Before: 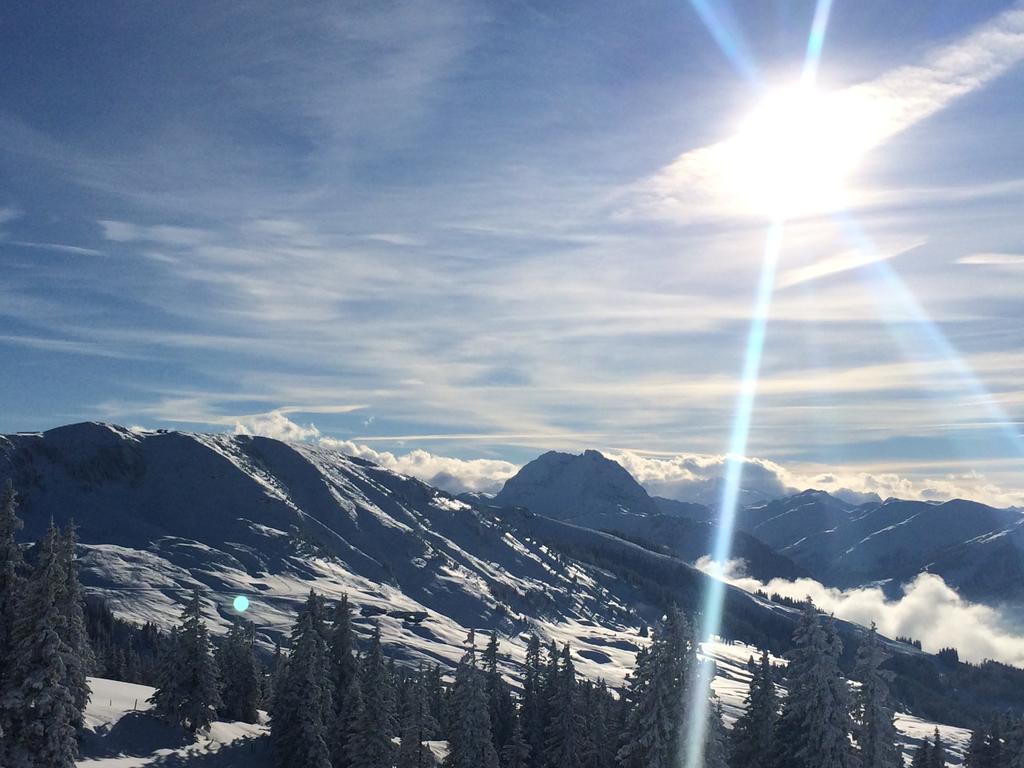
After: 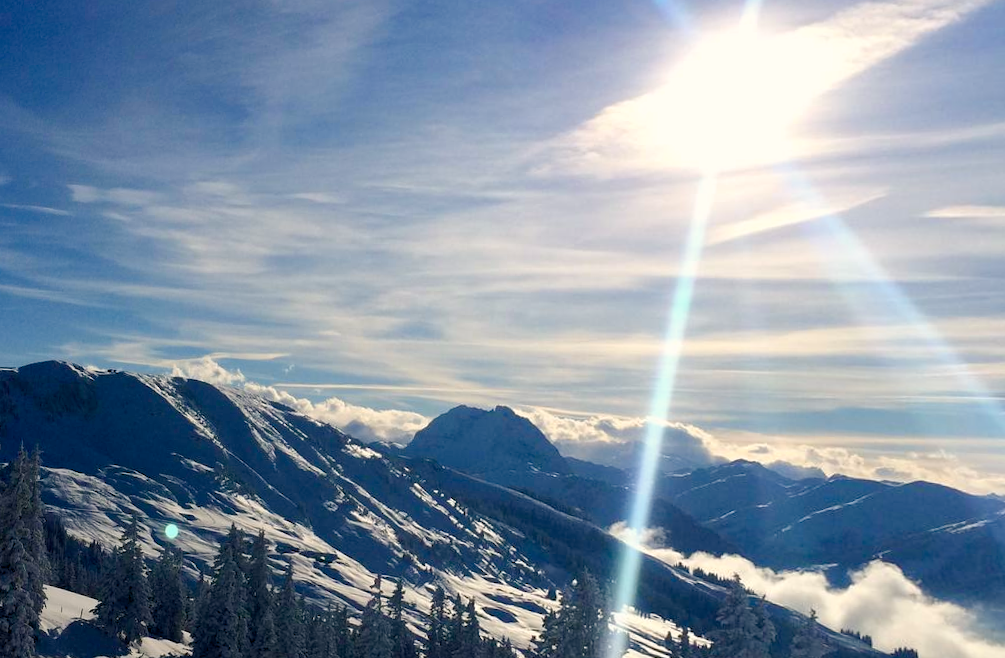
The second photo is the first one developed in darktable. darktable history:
color balance rgb: shadows lift › chroma 1%, shadows lift › hue 240.84°, highlights gain › chroma 2%, highlights gain › hue 73.2°, global offset › luminance -0.5%, perceptual saturation grading › global saturation 20%, perceptual saturation grading › highlights -25%, perceptual saturation grading › shadows 50%, global vibrance 15%
rotate and perspective: rotation 1.69°, lens shift (vertical) -0.023, lens shift (horizontal) -0.291, crop left 0.025, crop right 0.988, crop top 0.092, crop bottom 0.842
